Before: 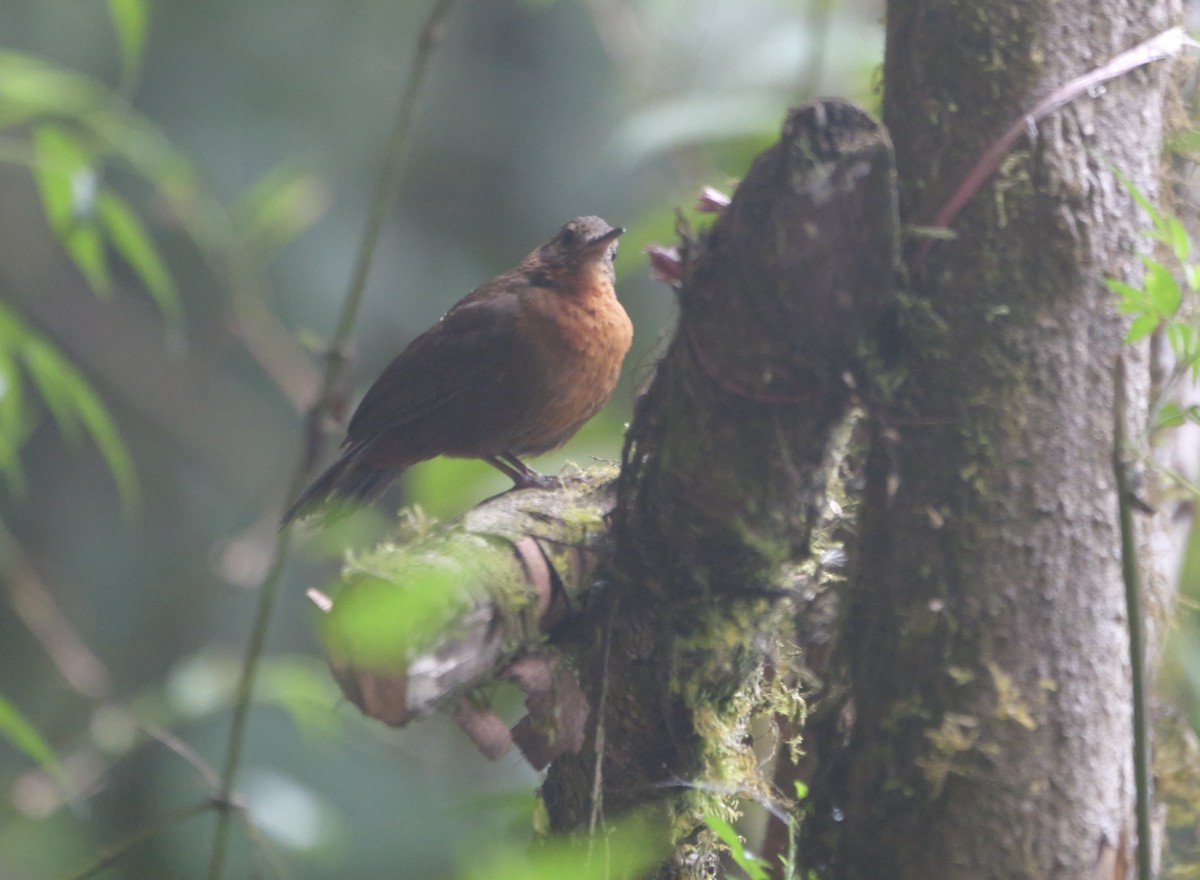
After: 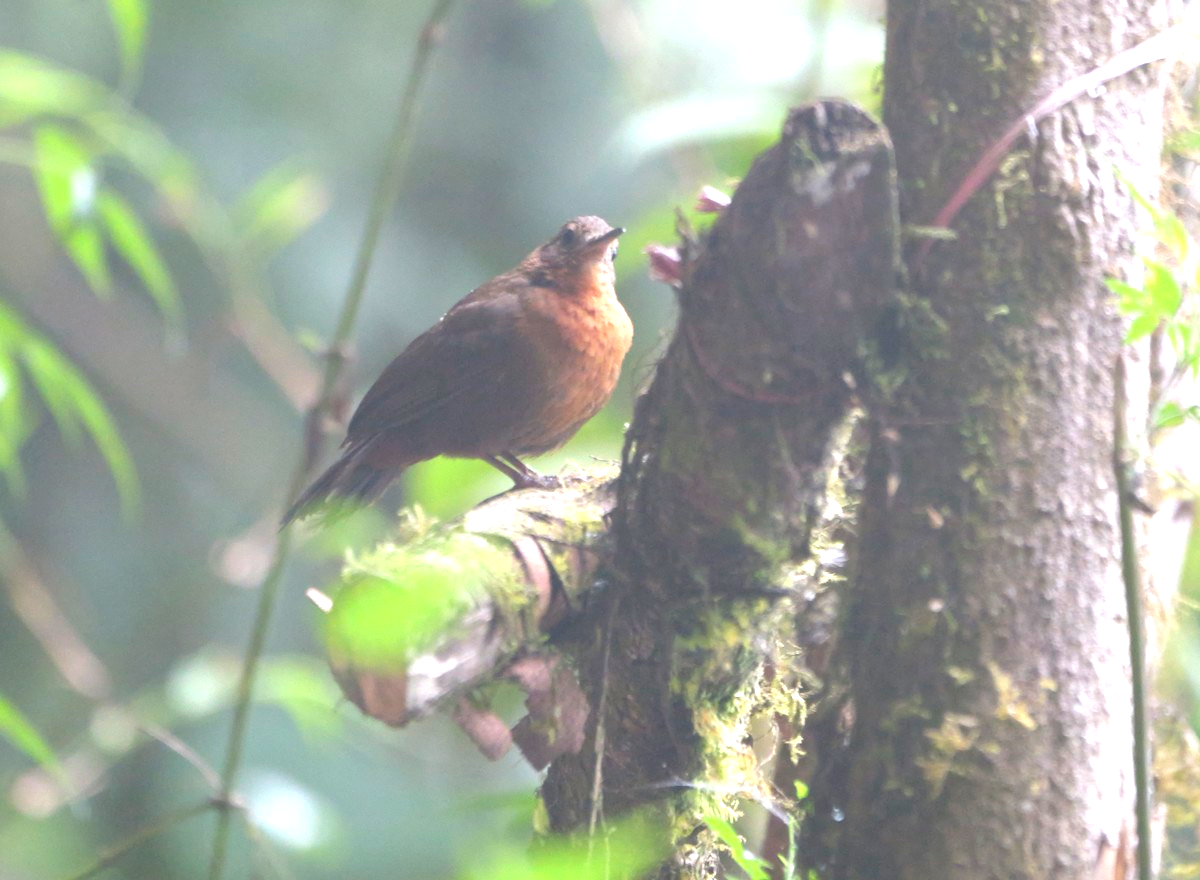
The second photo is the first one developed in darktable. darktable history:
exposure: black level correction 0, exposure 1.1 EV, compensate exposure bias true, compensate highlight preservation false
rotate and perspective: automatic cropping original format, crop left 0, crop top 0
